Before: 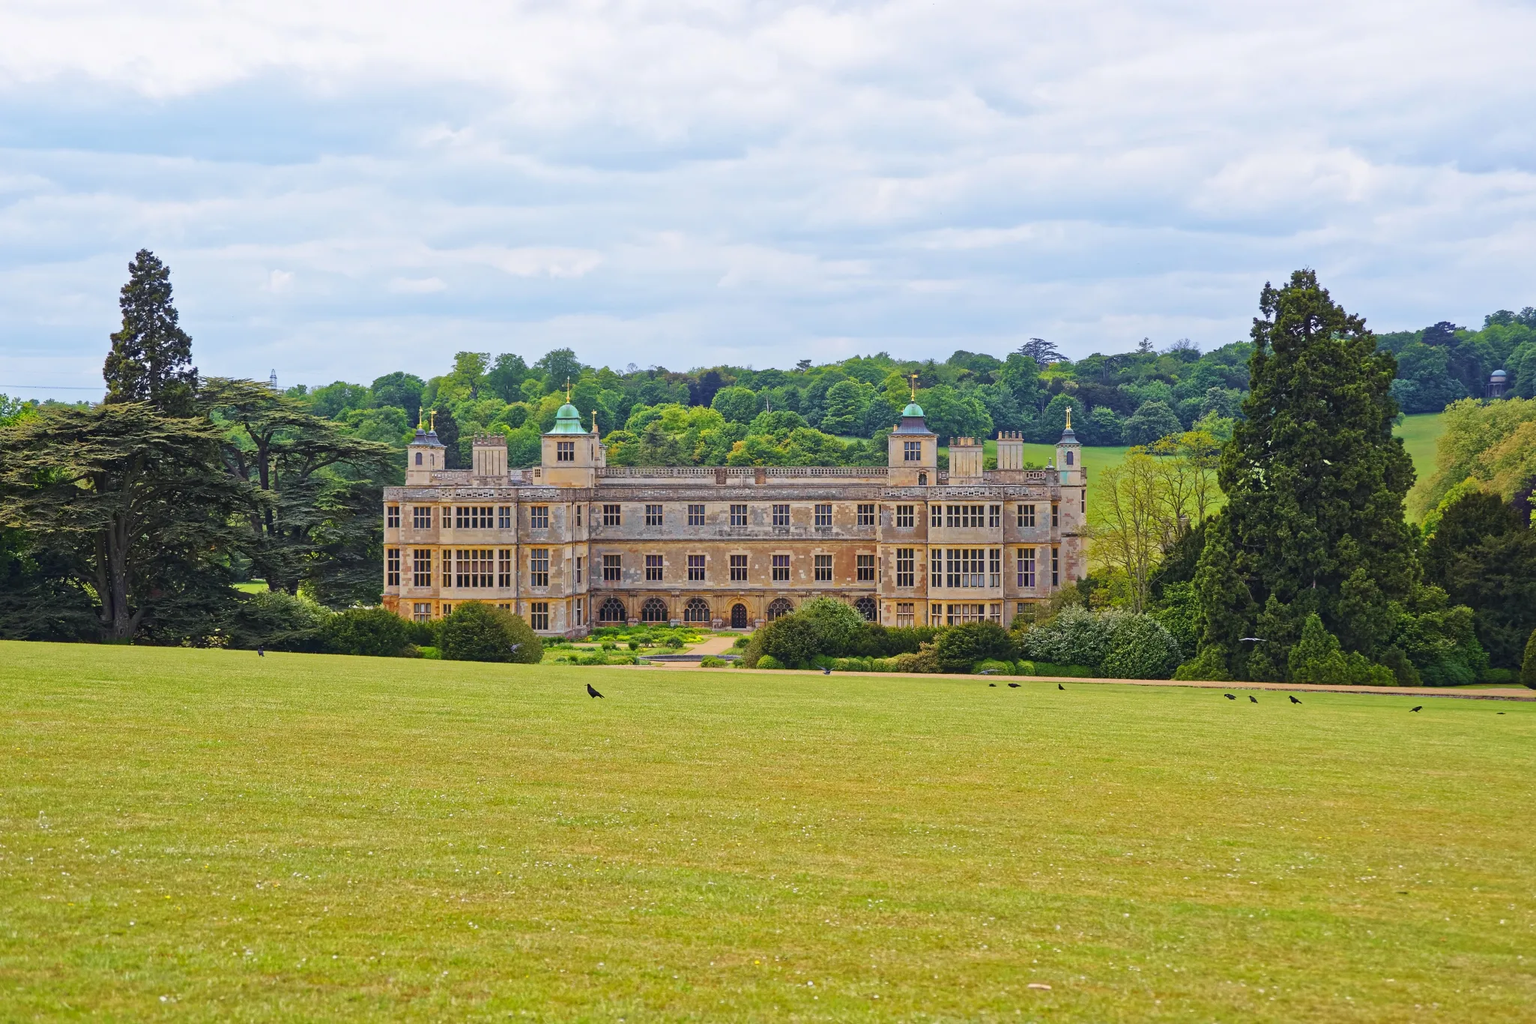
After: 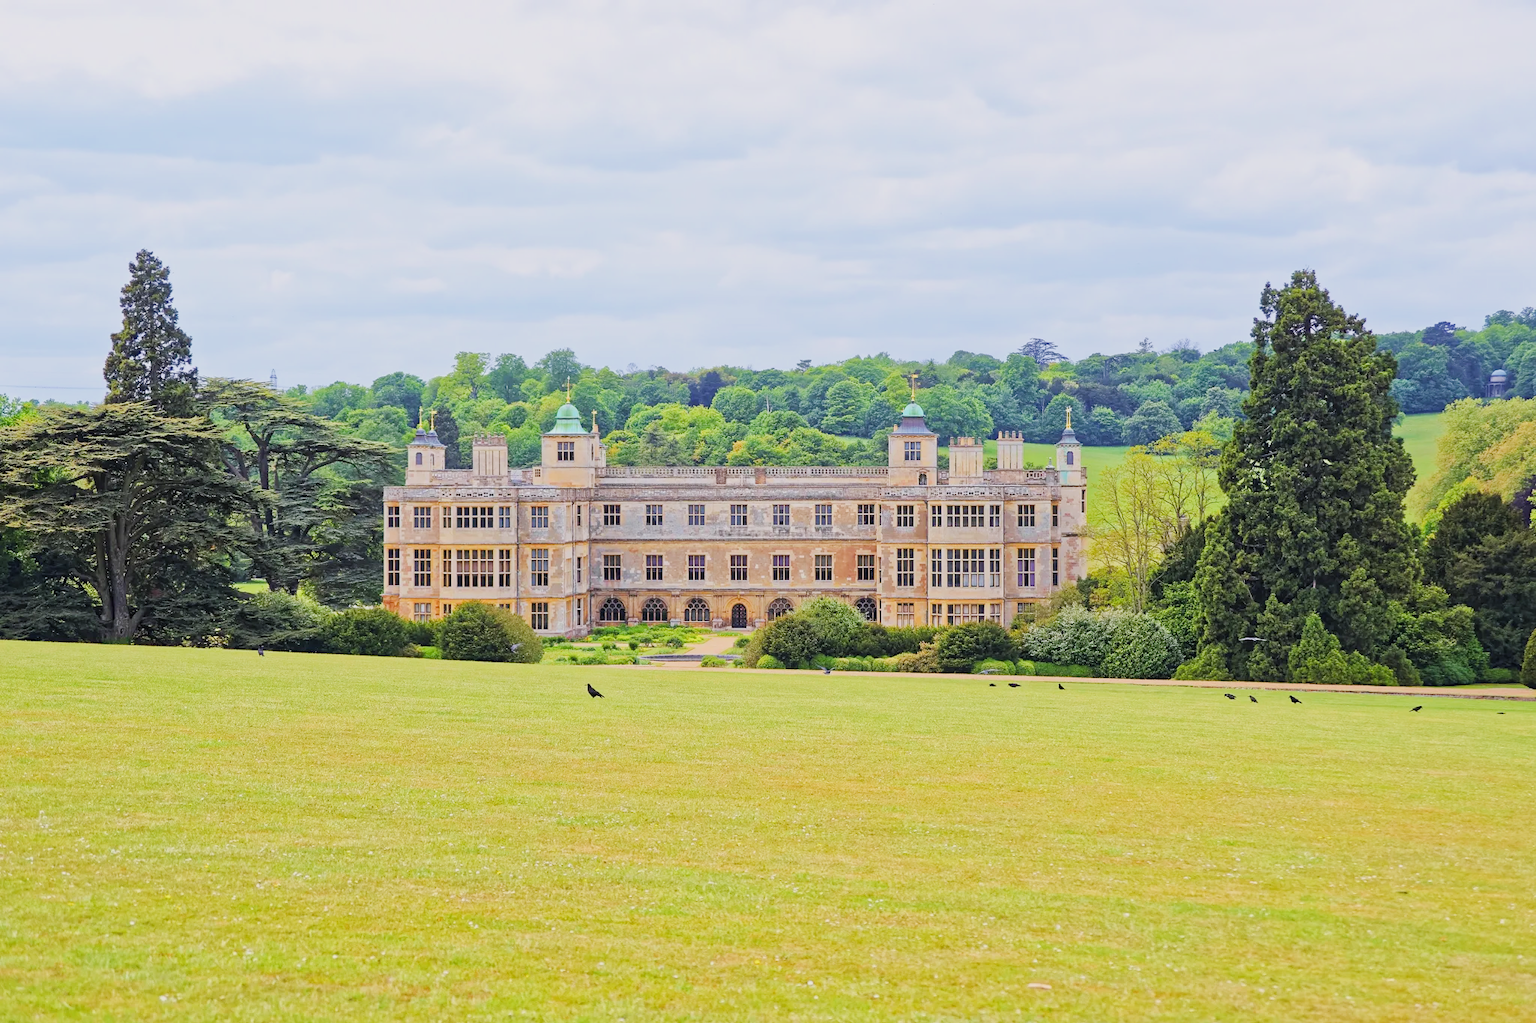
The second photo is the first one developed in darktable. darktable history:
exposure: black level correction 0, exposure 1.1 EV, compensate highlight preservation false
shadows and highlights: radius 334.93, shadows 63.48, highlights 6.06, compress 87.7%, highlights color adjustment 39.73%, soften with gaussian
white balance: red 1.004, blue 1.024
filmic rgb: black relative exposure -6.82 EV, white relative exposure 5.89 EV, hardness 2.71
